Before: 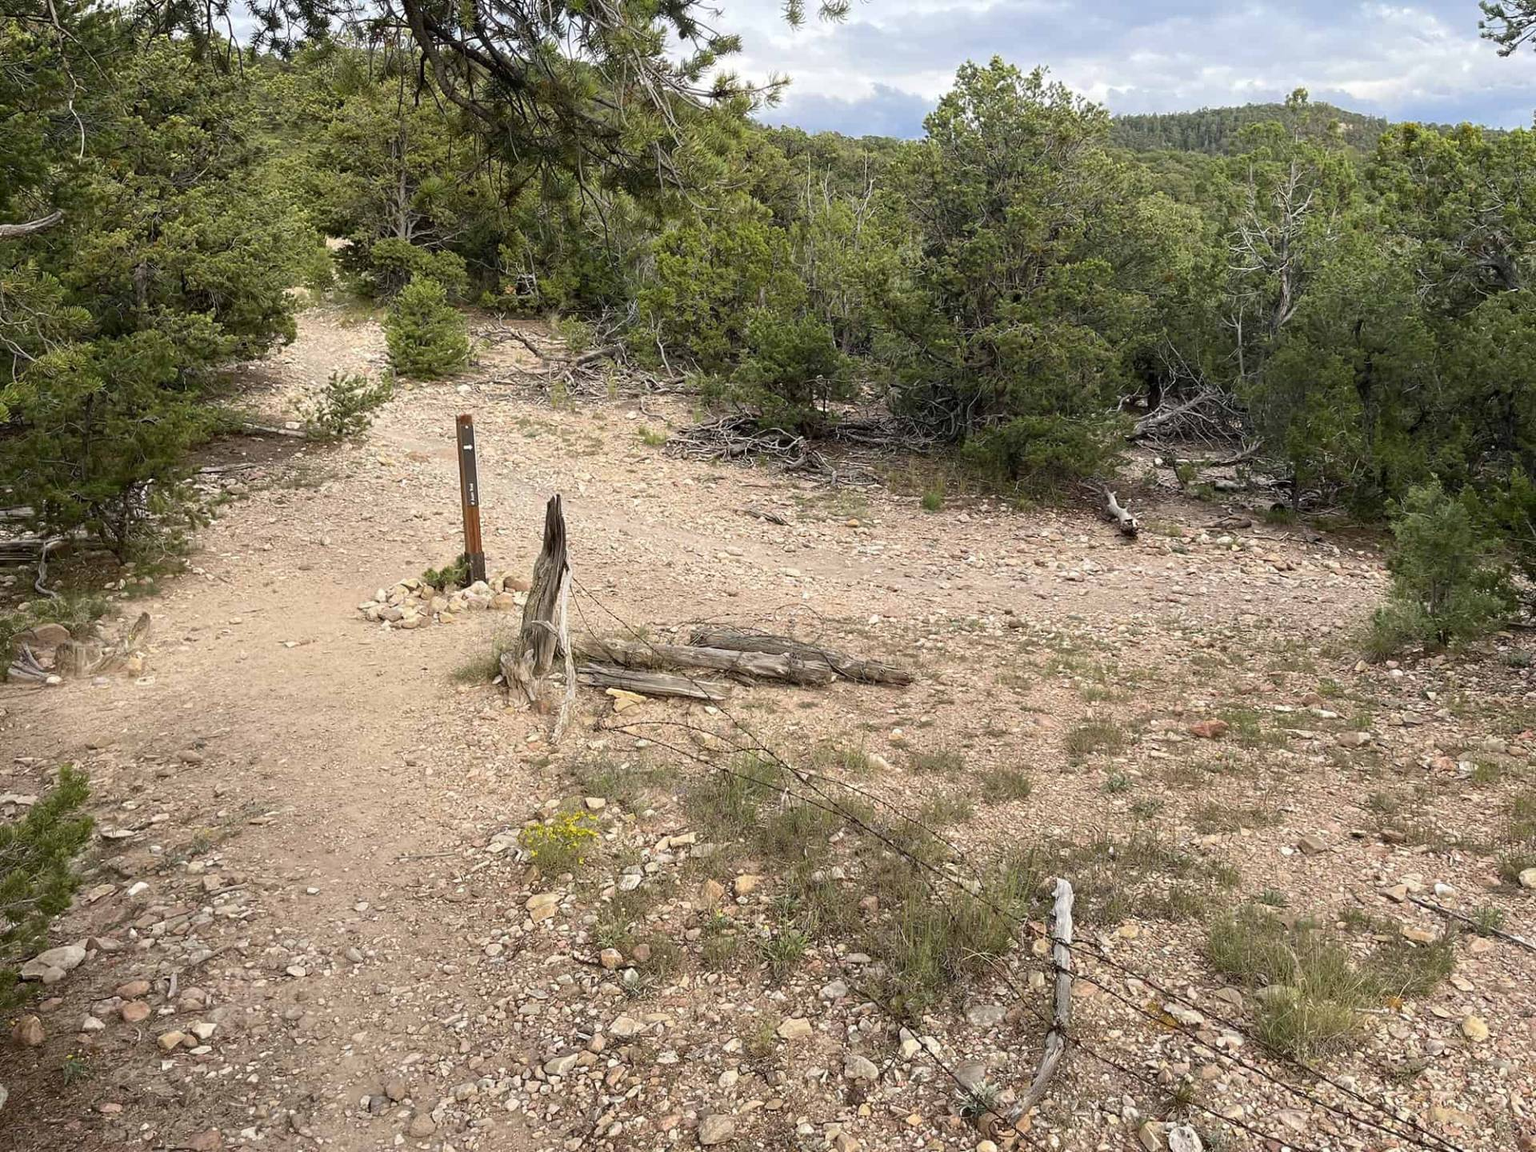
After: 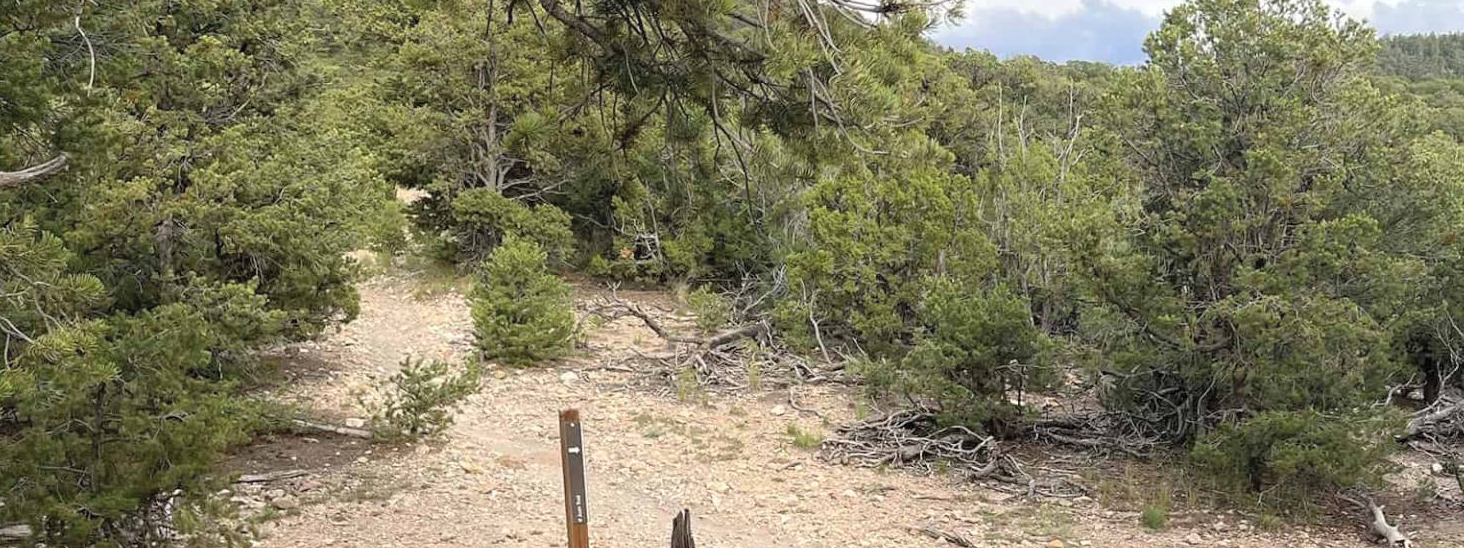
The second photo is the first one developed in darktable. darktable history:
contrast brightness saturation: brightness 0.13
crop: left 0.579%, top 7.627%, right 23.167%, bottom 54.275%
